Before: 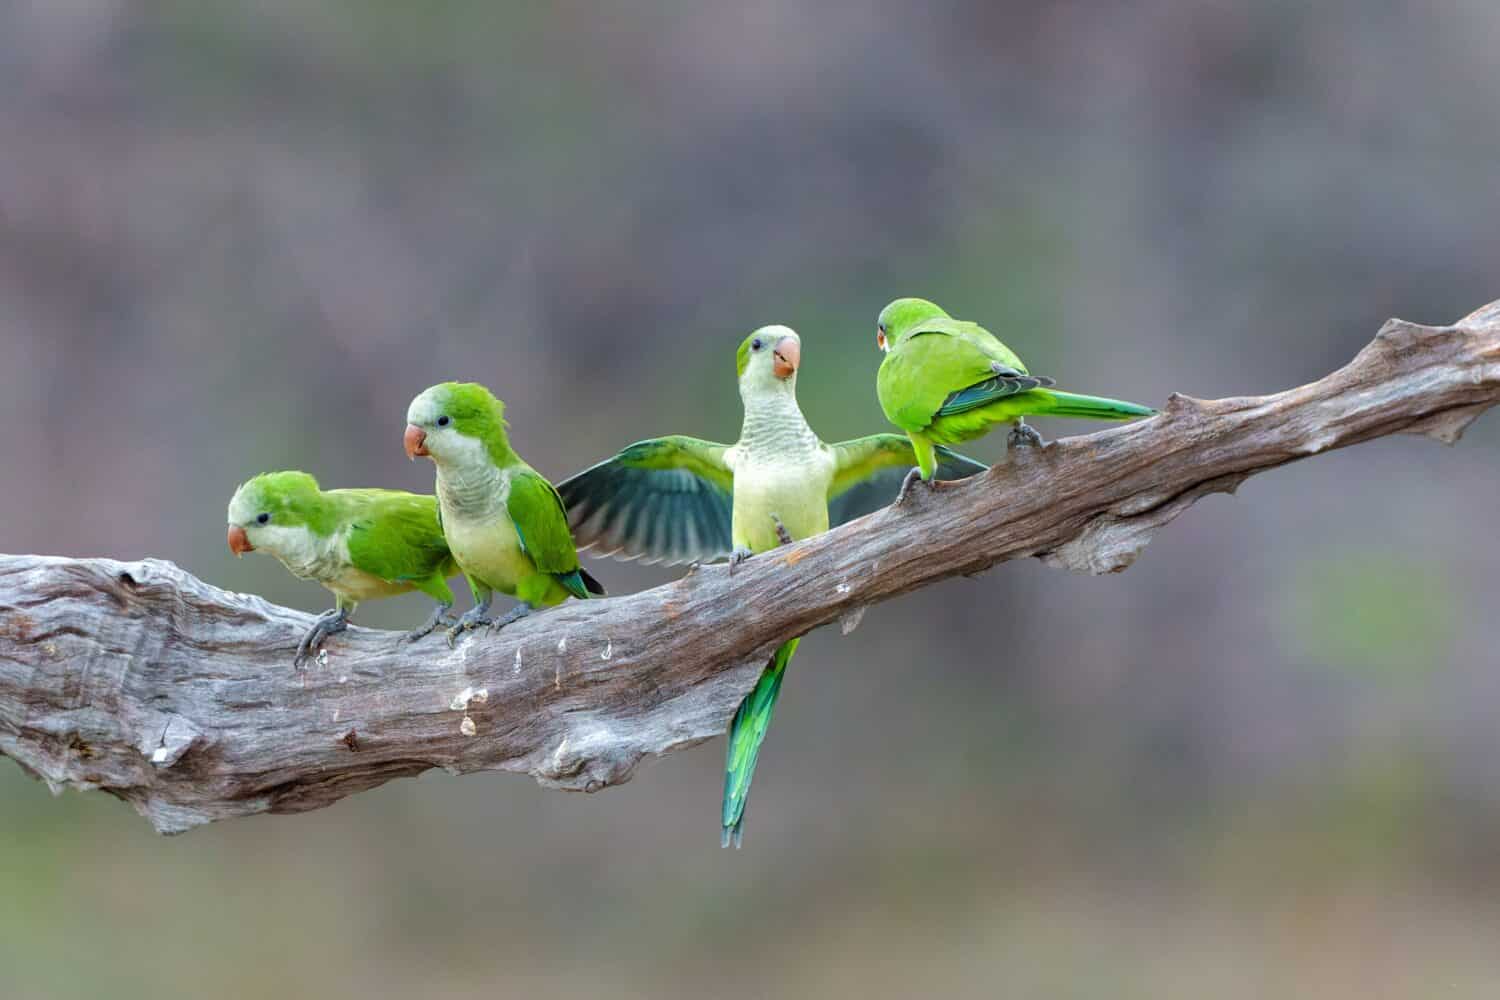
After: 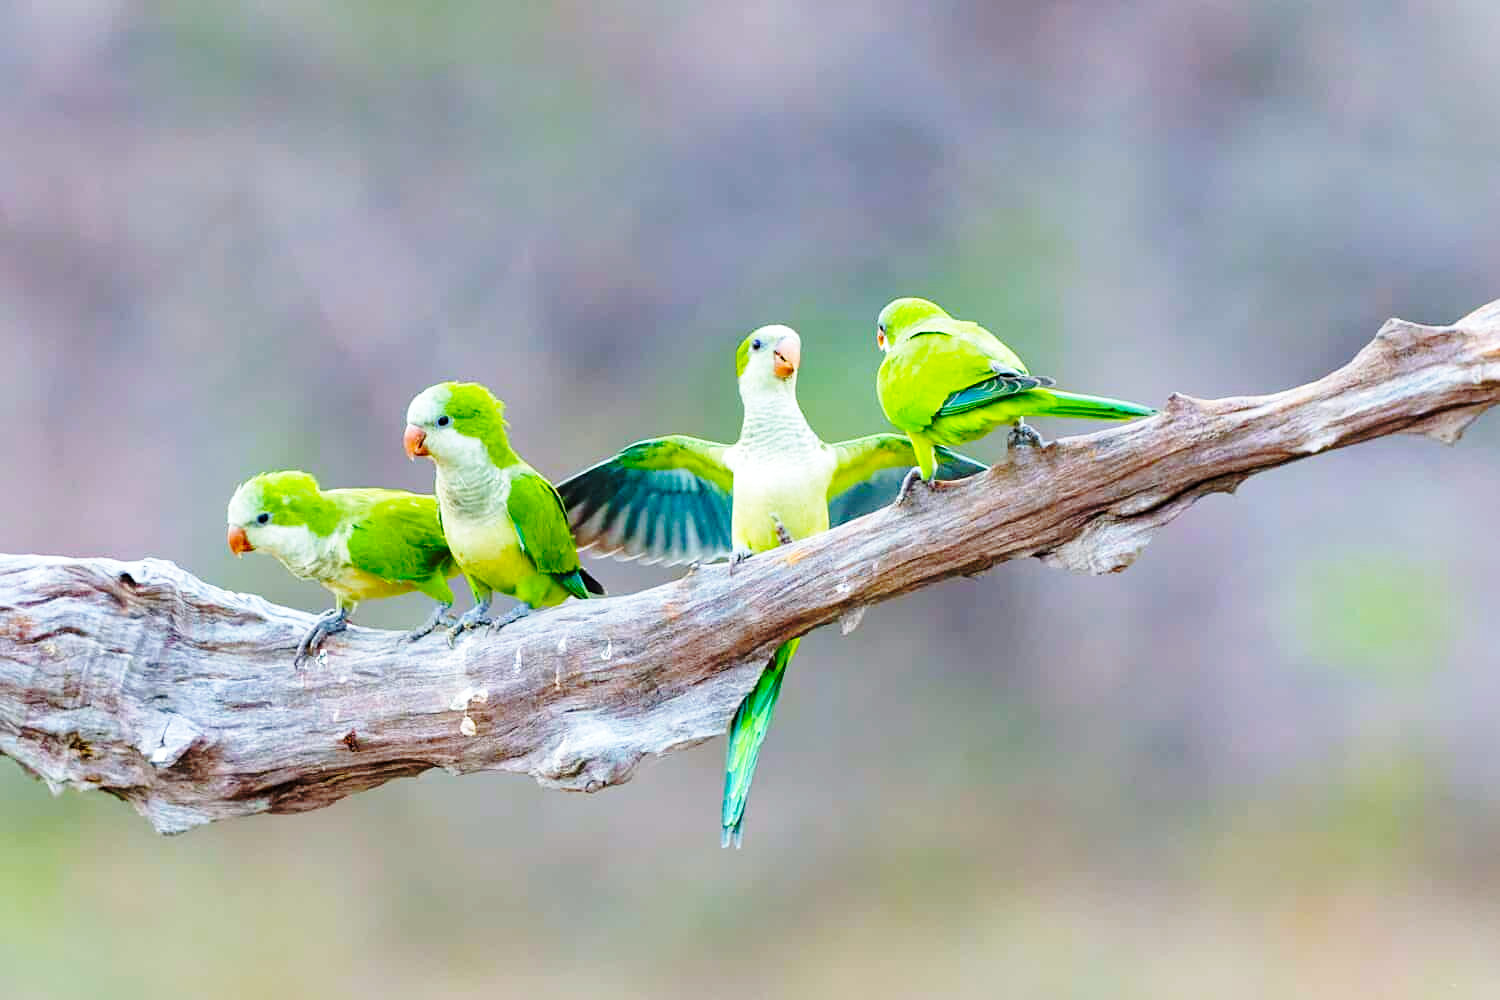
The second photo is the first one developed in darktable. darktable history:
sharpen: amount 0.2
white balance: red 0.988, blue 1.017
base curve: curves: ch0 [(0, 0) (0.032, 0.037) (0.105, 0.228) (0.435, 0.76) (0.856, 0.983) (1, 1)], preserve colors none
color balance rgb: perceptual saturation grading › global saturation 25%, global vibrance 20%
